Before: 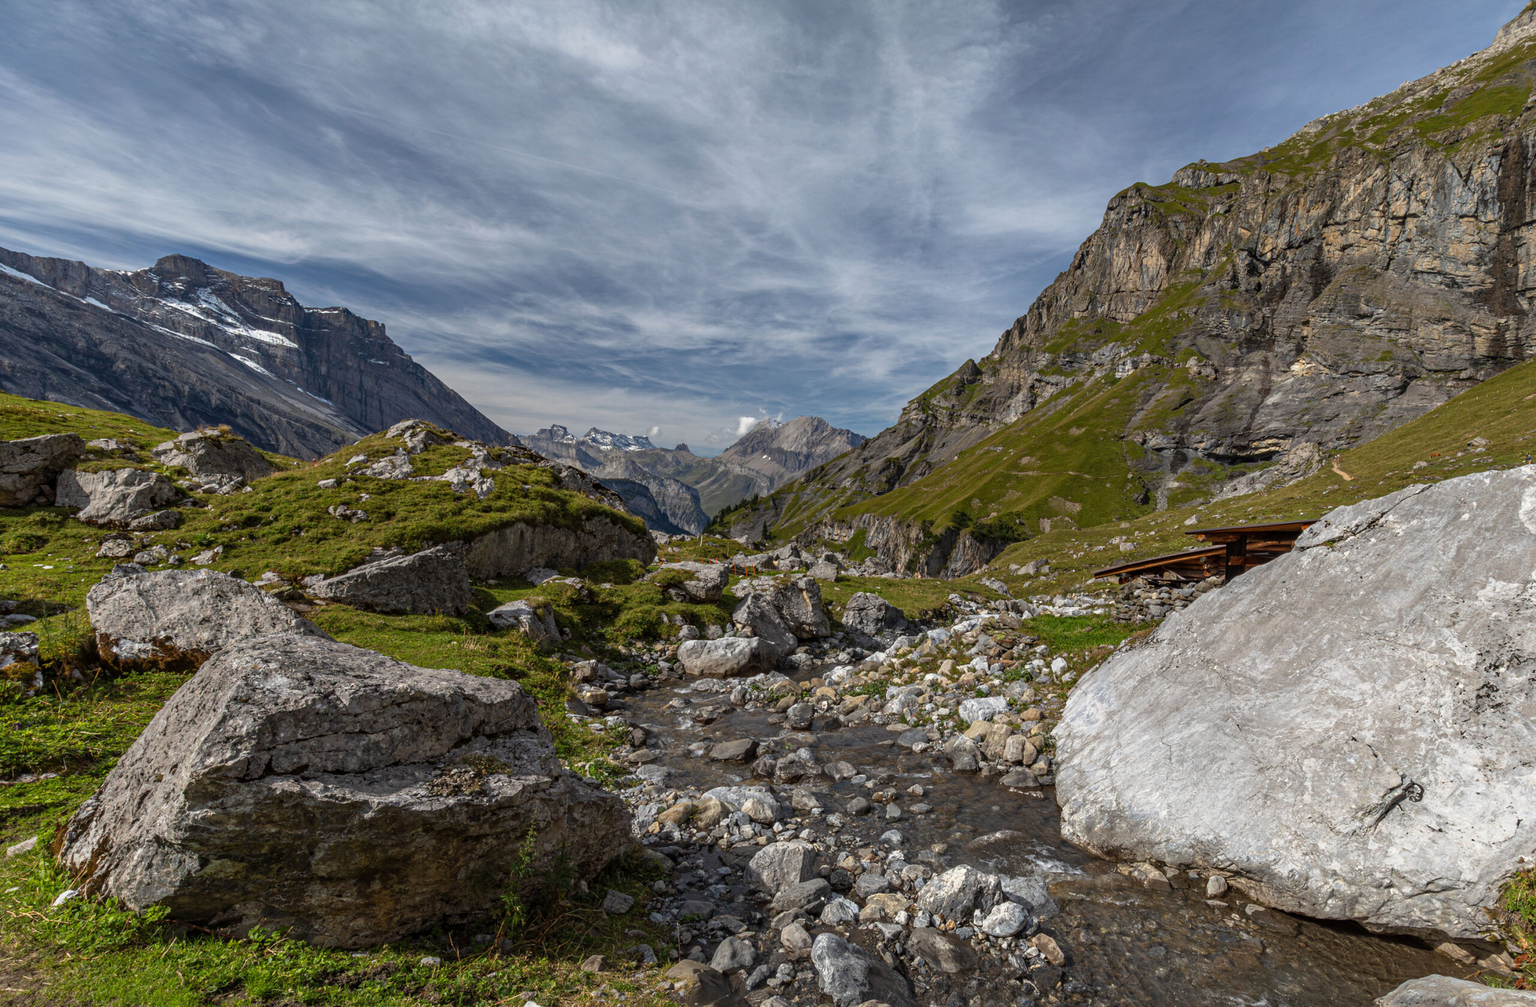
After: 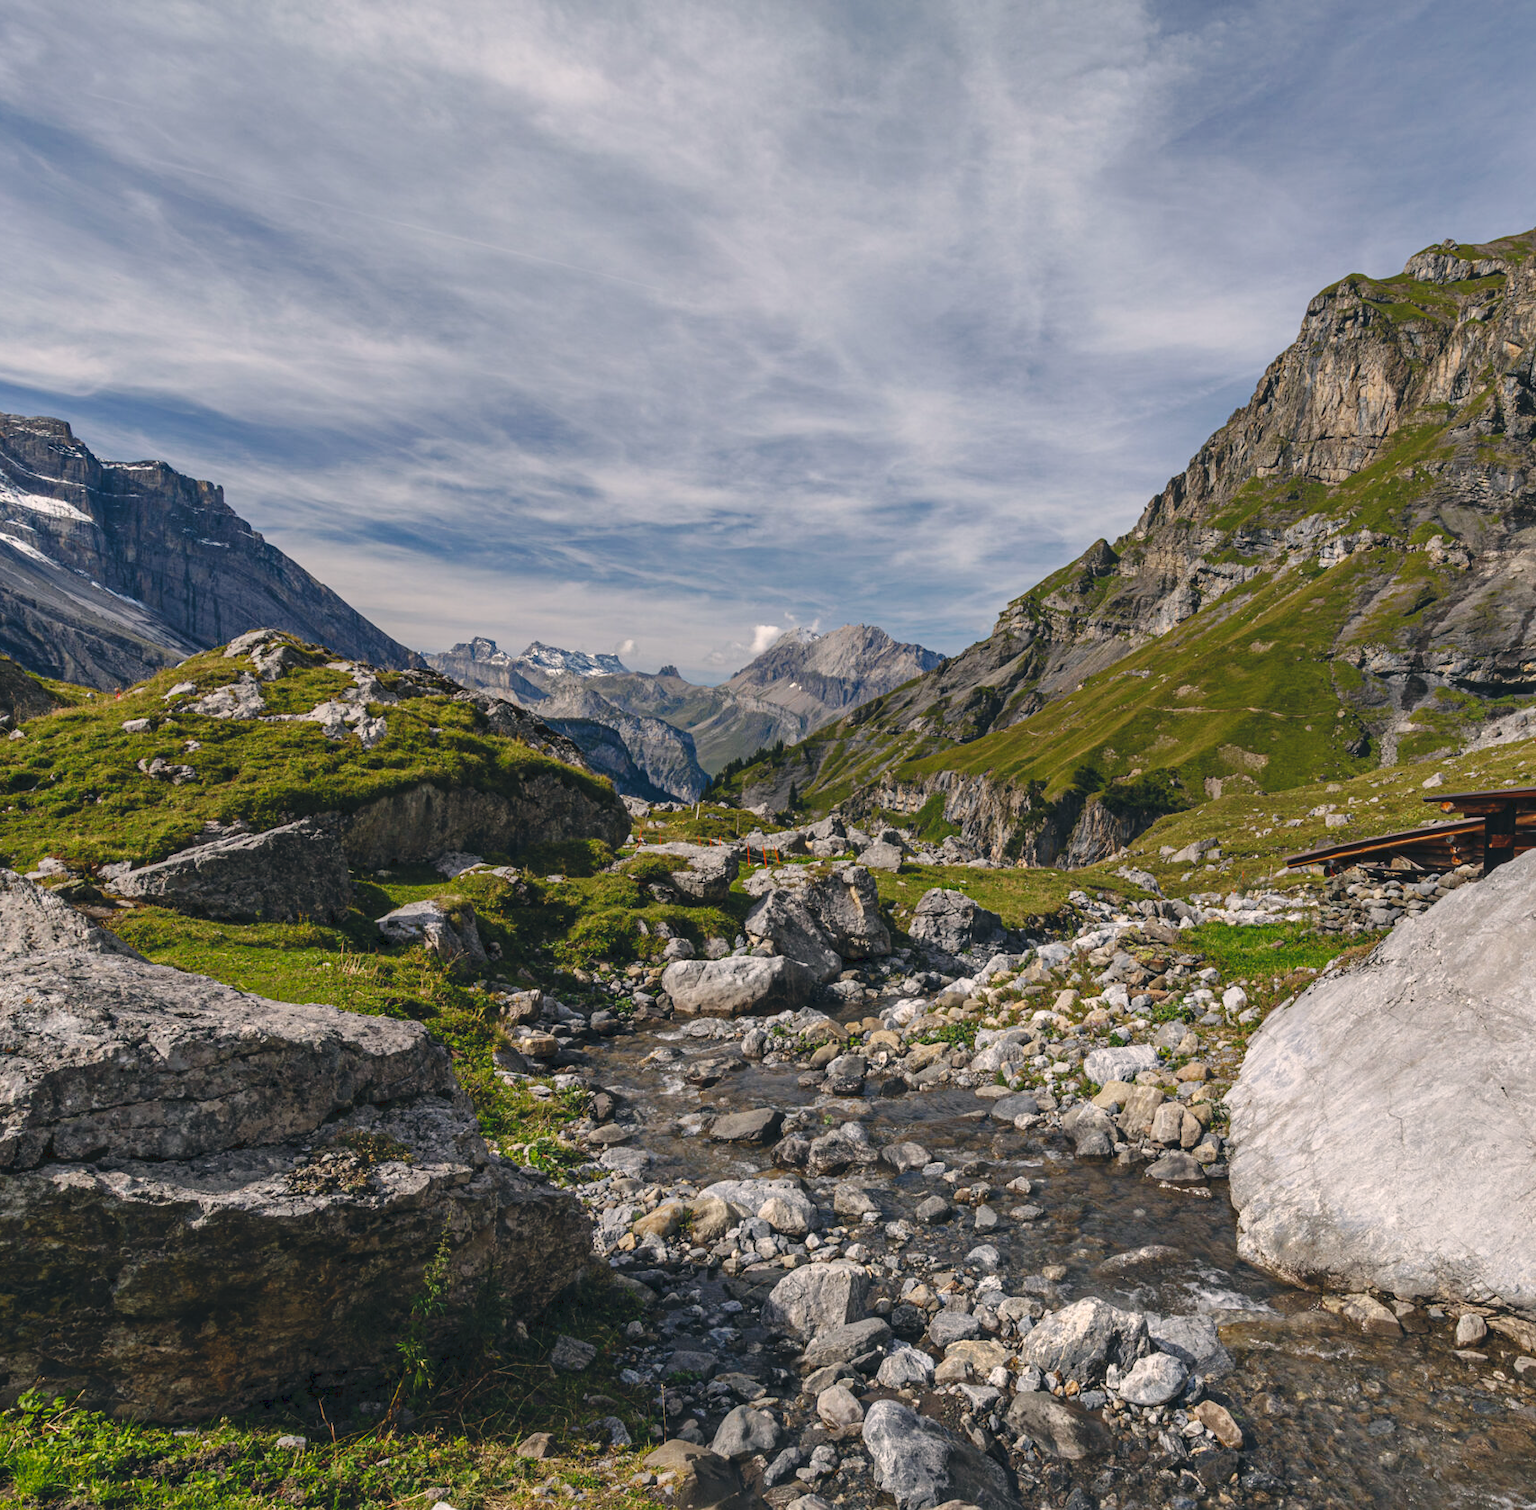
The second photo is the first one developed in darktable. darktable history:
crop: left 15.419%, right 17.914%
tone curve: curves: ch0 [(0, 0) (0.003, 0.068) (0.011, 0.079) (0.025, 0.092) (0.044, 0.107) (0.069, 0.121) (0.1, 0.134) (0.136, 0.16) (0.177, 0.198) (0.224, 0.242) (0.277, 0.312) (0.335, 0.384) (0.399, 0.461) (0.468, 0.539) (0.543, 0.622) (0.623, 0.691) (0.709, 0.763) (0.801, 0.833) (0.898, 0.909) (1, 1)], preserve colors none
color correction: highlights a* 5.38, highlights b* 5.3, shadows a* -4.26, shadows b* -5.11
